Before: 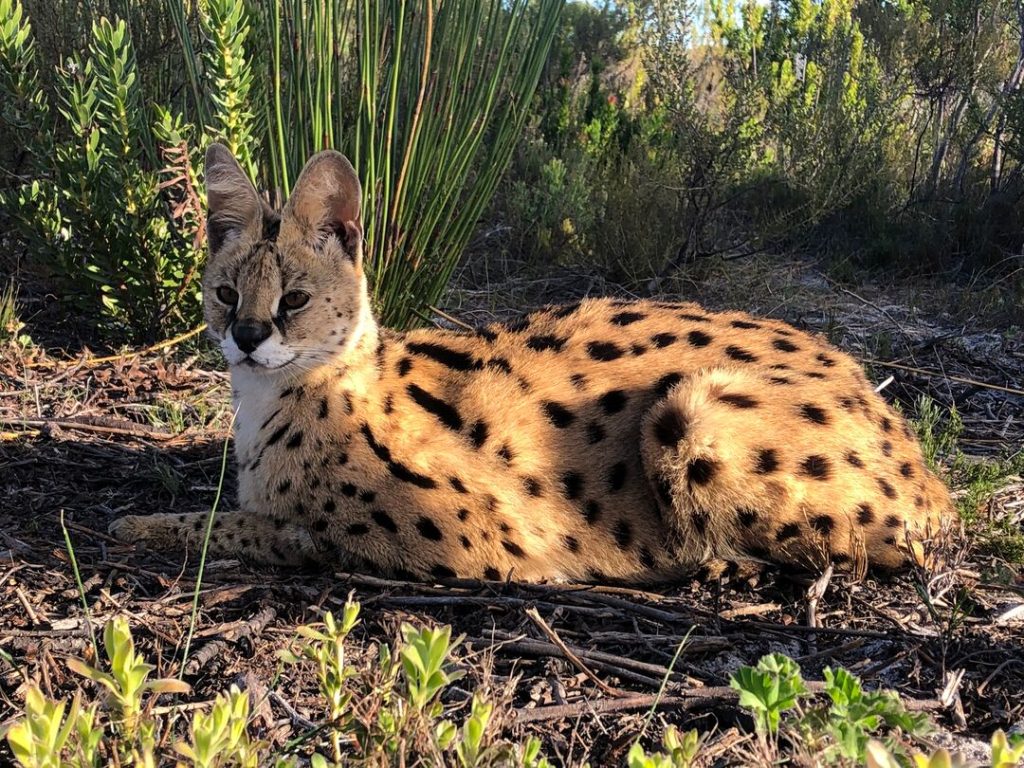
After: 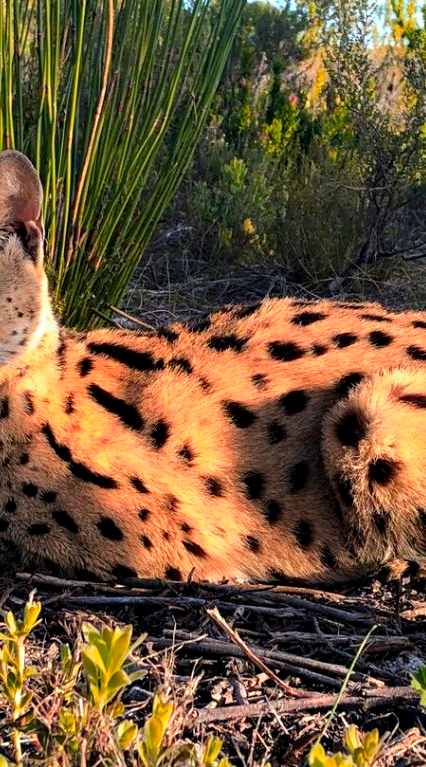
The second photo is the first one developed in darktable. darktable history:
white balance: red 0.988, blue 1.017
color zones: curves: ch0 [(0.473, 0.374) (0.742, 0.784)]; ch1 [(0.354, 0.737) (0.742, 0.705)]; ch2 [(0.318, 0.421) (0.758, 0.532)]
crop: left 31.229%, right 27.105%
contrast equalizer: octaves 7, y [[0.6 ×6], [0.55 ×6], [0 ×6], [0 ×6], [0 ×6]], mix 0.3
